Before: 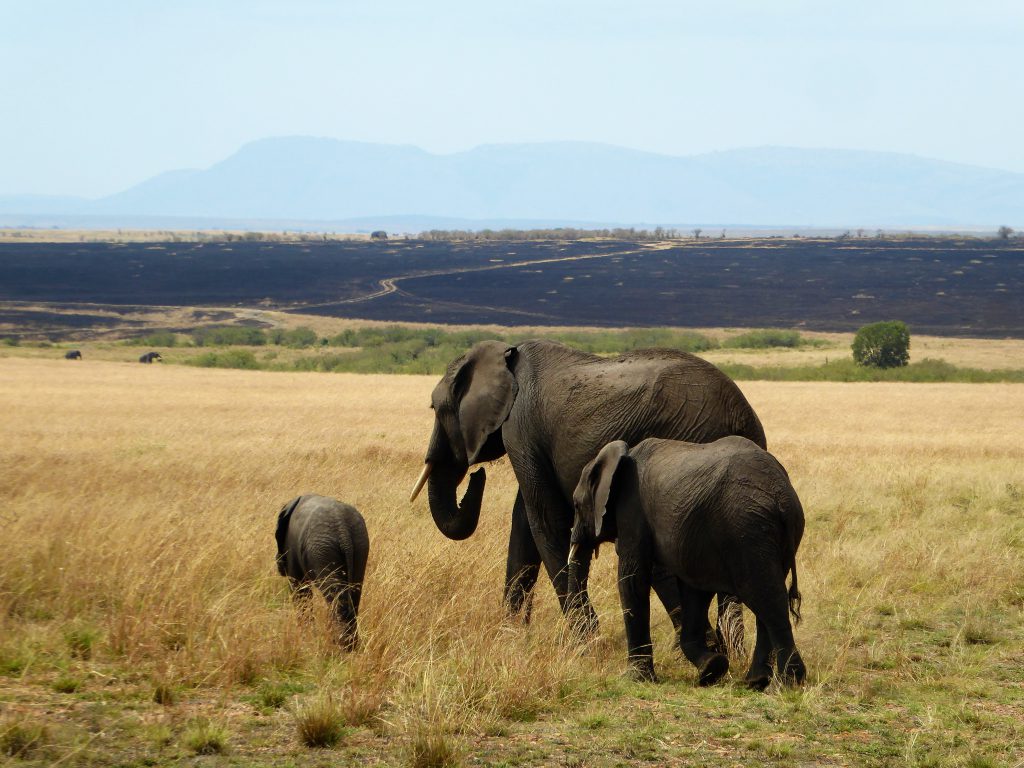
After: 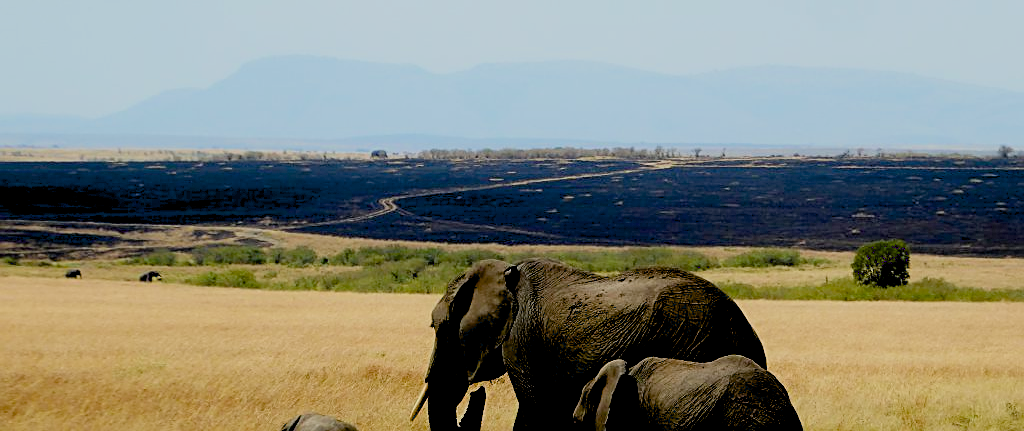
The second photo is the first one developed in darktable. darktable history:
exposure: black level correction 0.047, exposure 0.013 EV, compensate highlight preservation false
filmic rgb: black relative exposure -7.65 EV, white relative exposure 4.56 EV, hardness 3.61, color science v6 (2022)
contrast equalizer: y [[0.5, 0.488, 0.462, 0.461, 0.491, 0.5], [0.5 ×6], [0.5 ×6], [0 ×6], [0 ×6]]
crop and rotate: top 10.605%, bottom 33.274%
sharpen: on, module defaults
